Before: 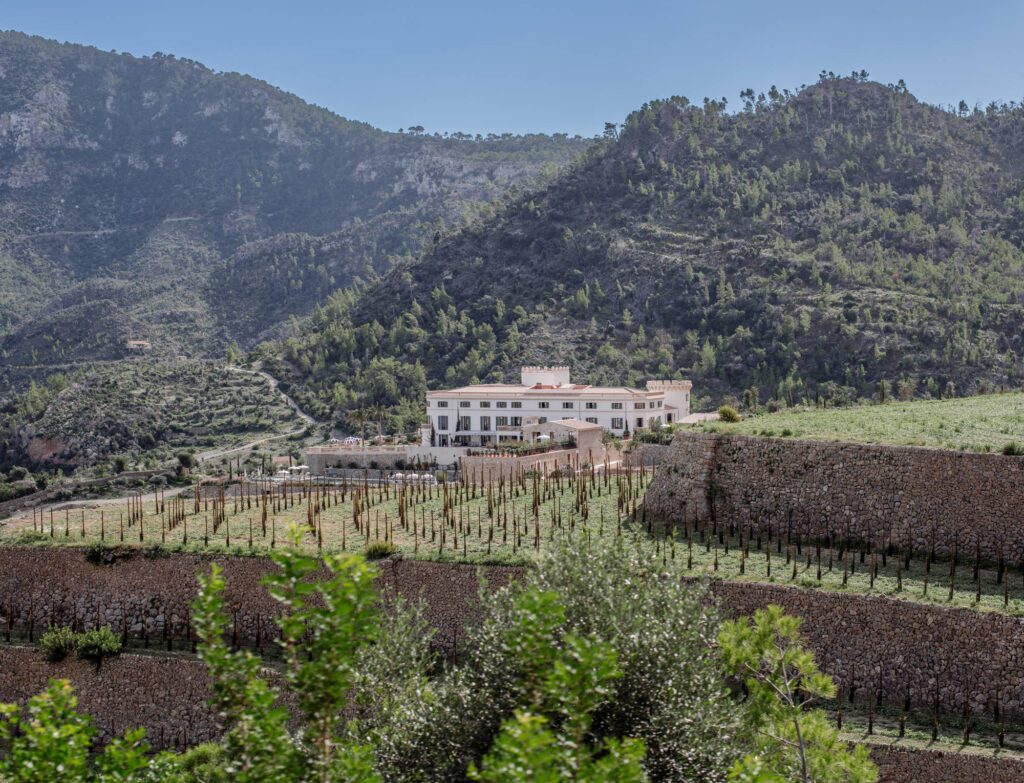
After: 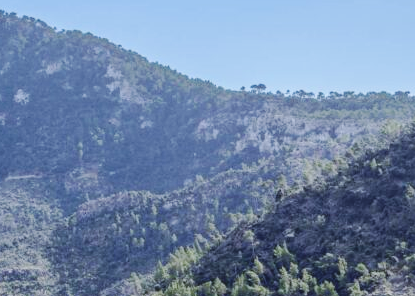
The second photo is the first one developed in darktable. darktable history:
base curve: curves: ch0 [(0, 0) (0.032, 0.025) (0.121, 0.166) (0.206, 0.329) (0.605, 0.79) (1, 1)], preserve colors none
crop: left 15.452%, top 5.459%, right 43.956%, bottom 56.62%
white balance: red 0.967, blue 1.049
